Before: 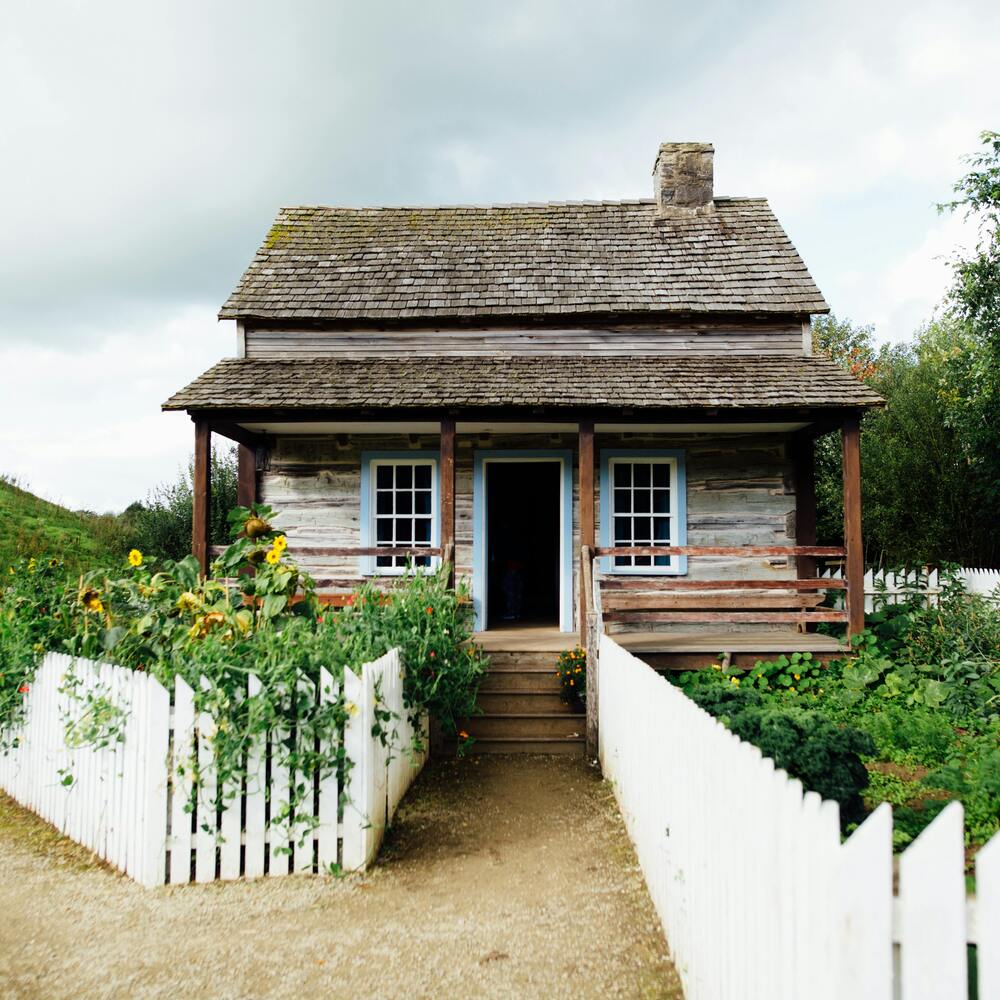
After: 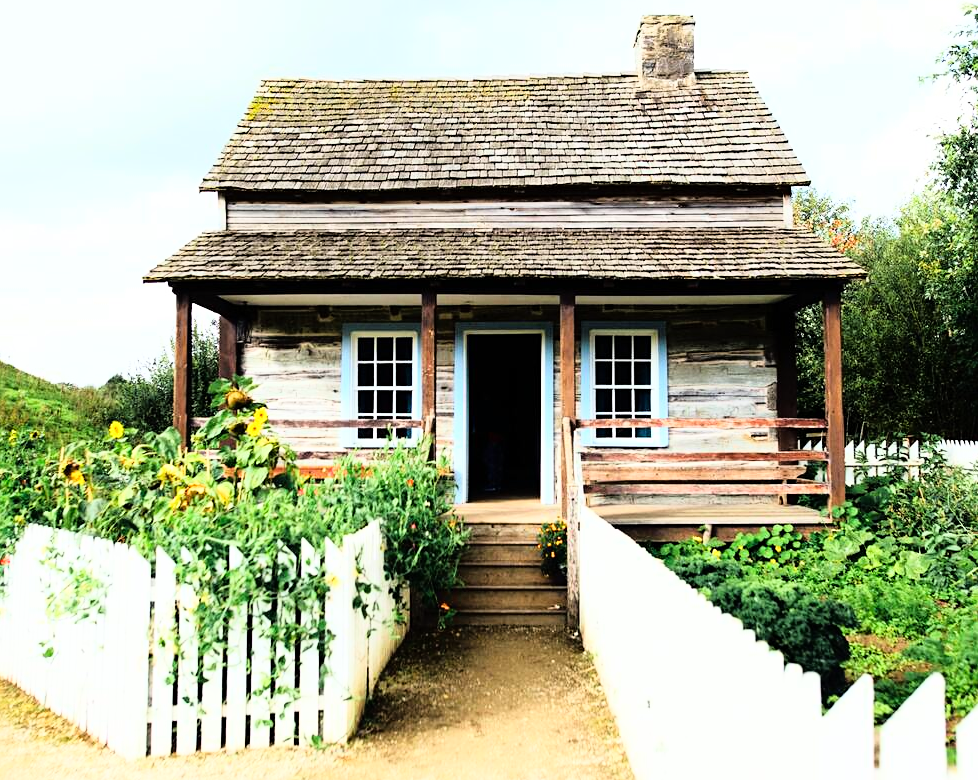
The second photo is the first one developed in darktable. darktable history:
base curve: curves: ch0 [(0, 0) (0.012, 0.01) (0.073, 0.168) (0.31, 0.711) (0.645, 0.957) (1, 1)]
crop and rotate: left 1.939%, top 12.878%, right 0.179%, bottom 9.075%
sharpen: amount 0.205
